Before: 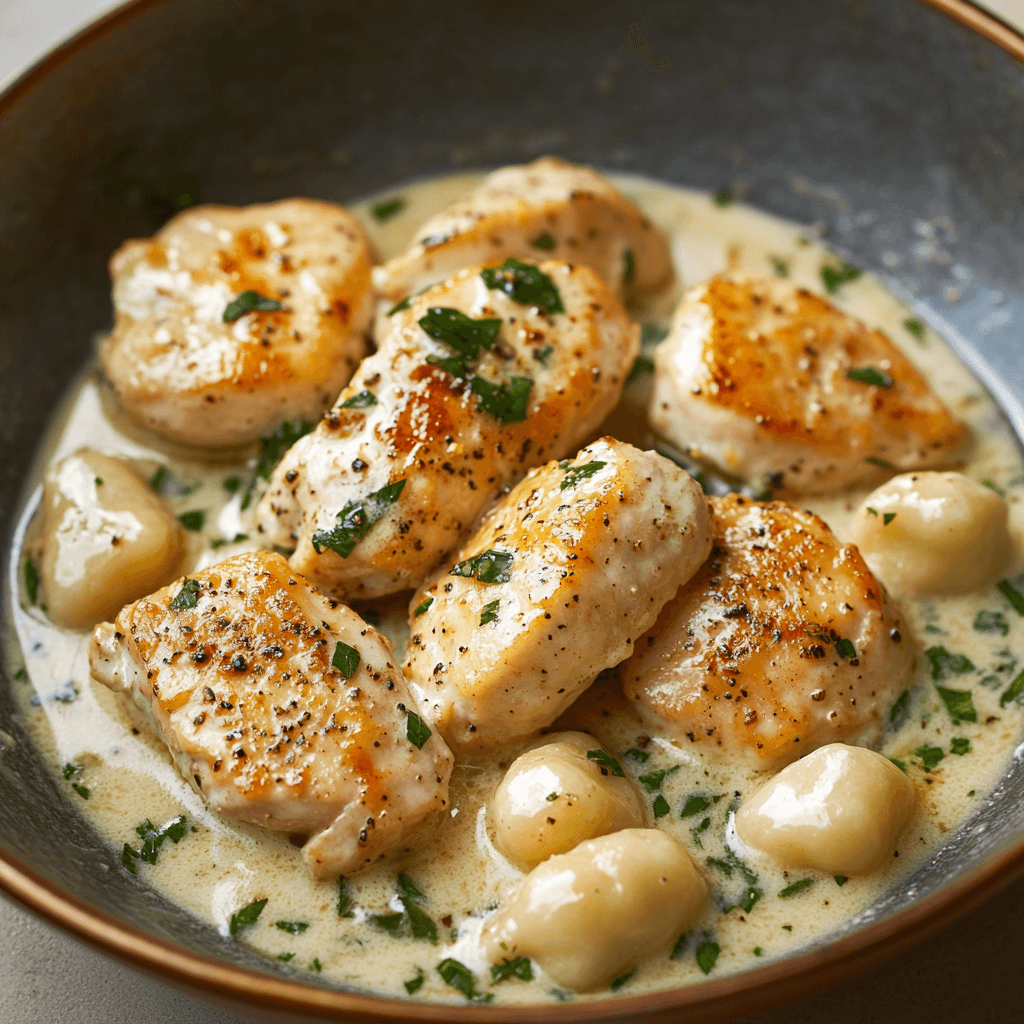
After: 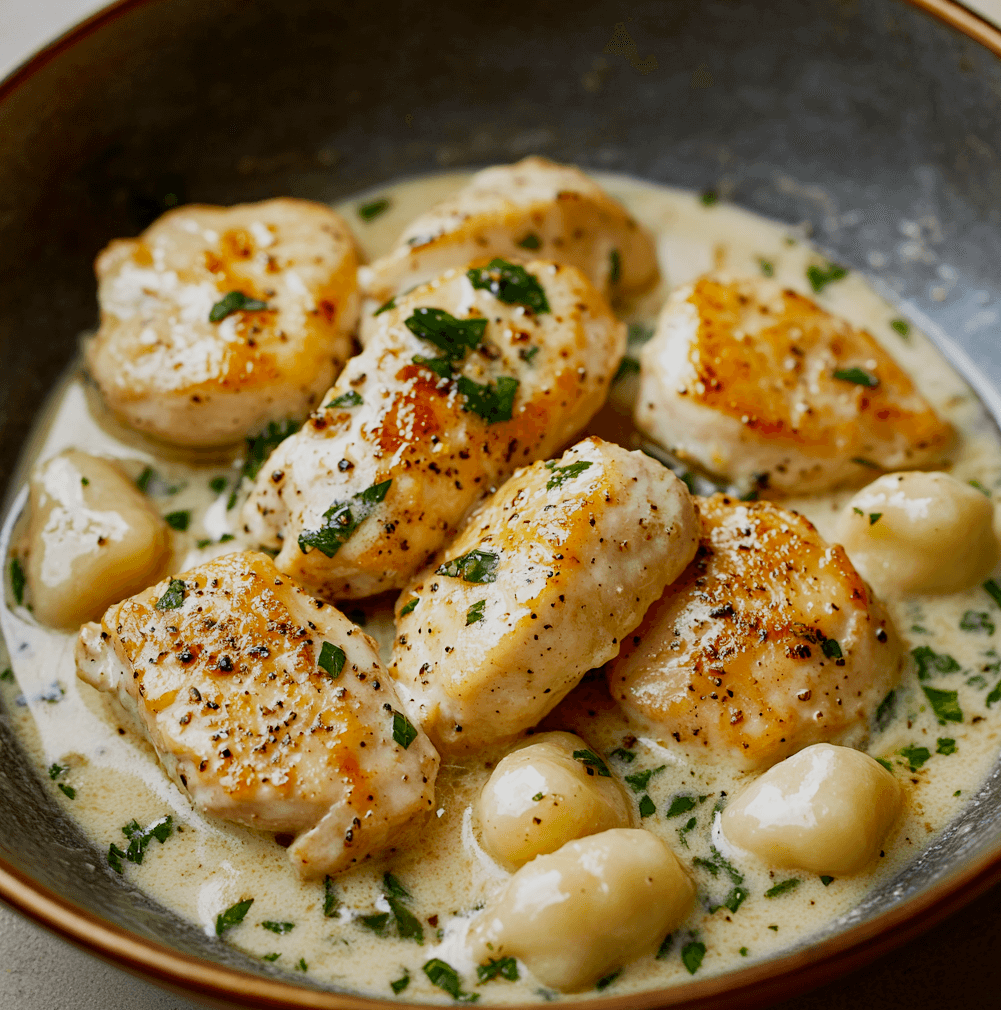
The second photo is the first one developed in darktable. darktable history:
crop and rotate: left 1.454%, right 0.705%, bottom 1.312%
filmic rgb: black relative exposure -7.93 EV, white relative exposure 4.1 EV, hardness 4.05, latitude 51.28%, contrast 1.008, shadows ↔ highlights balance 5.67%, add noise in highlights 0.002, preserve chrominance no, color science v3 (2019), use custom middle-gray values true, iterations of high-quality reconstruction 0, contrast in highlights soft
